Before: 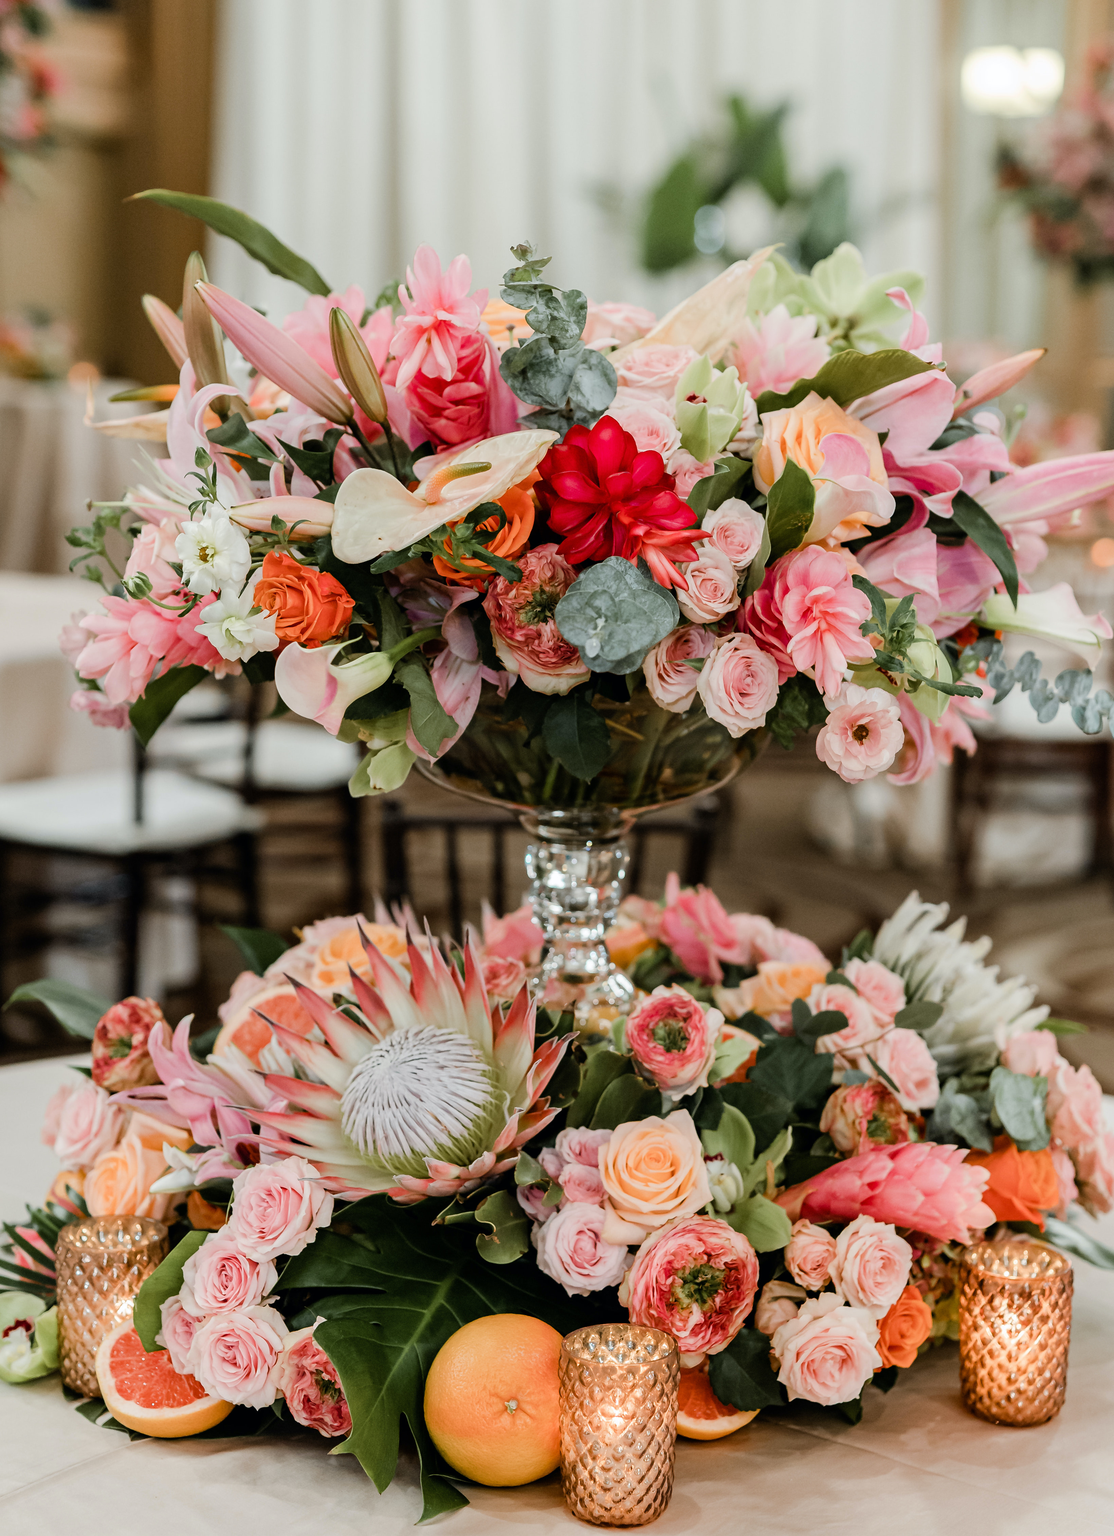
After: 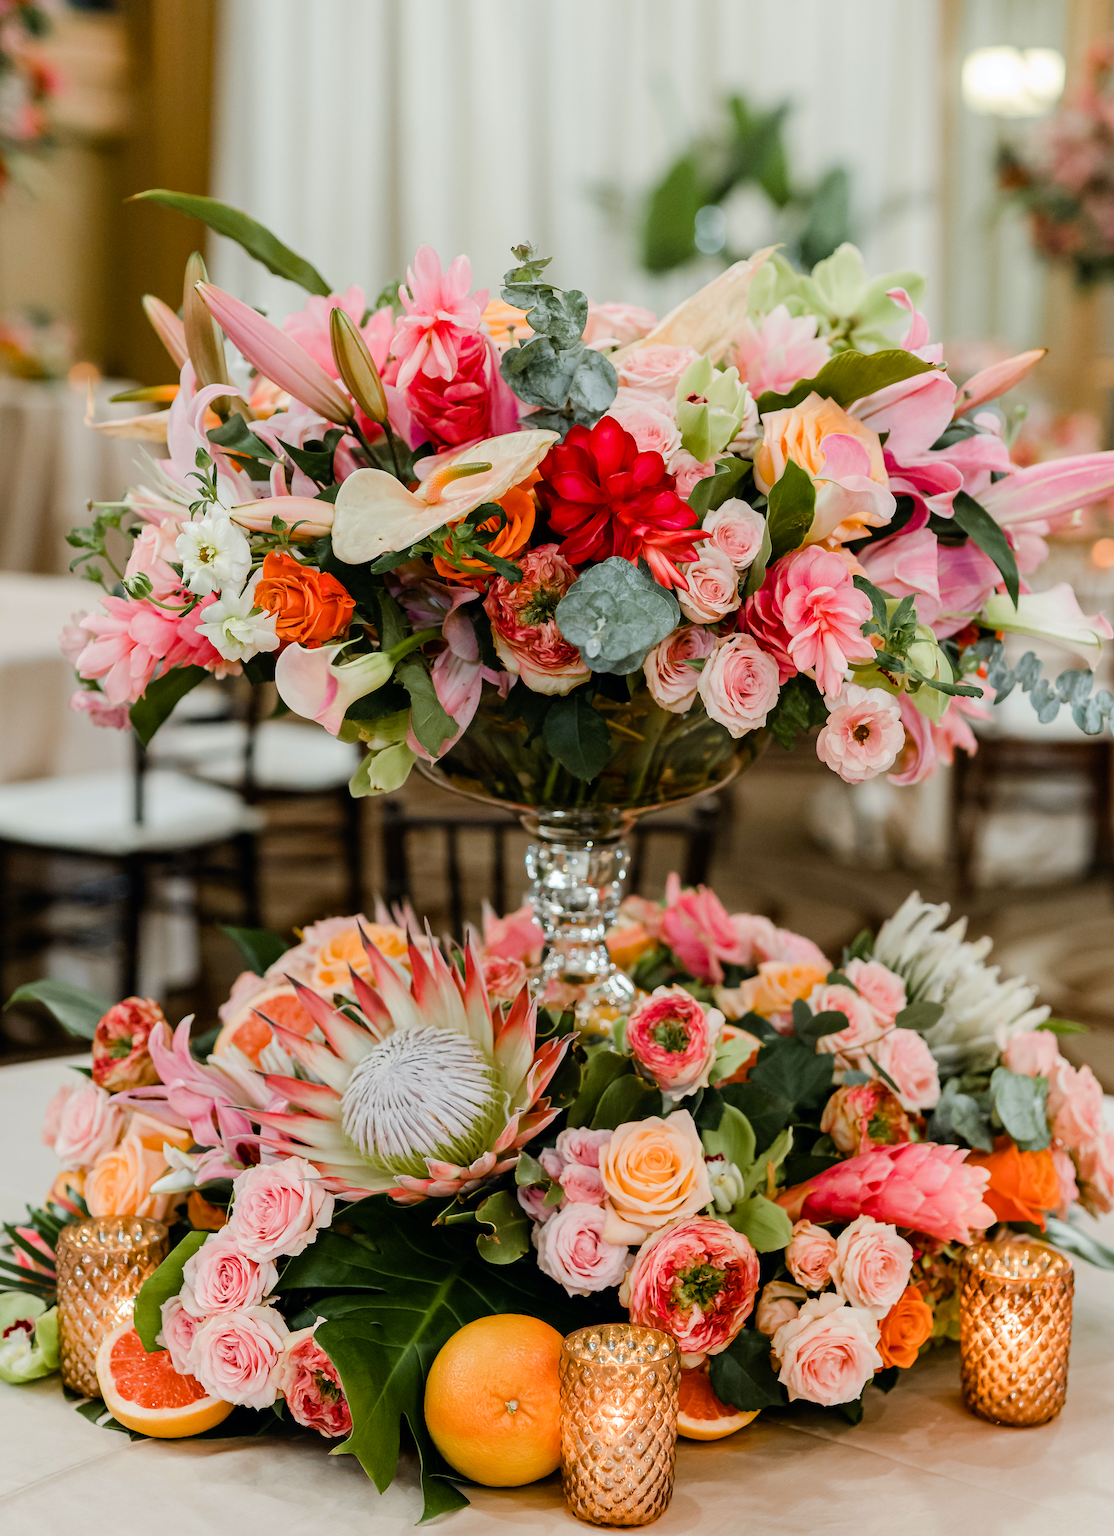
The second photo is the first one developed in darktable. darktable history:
color balance rgb: perceptual saturation grading › global saturation 25.018%, global vibrance 9.185%
